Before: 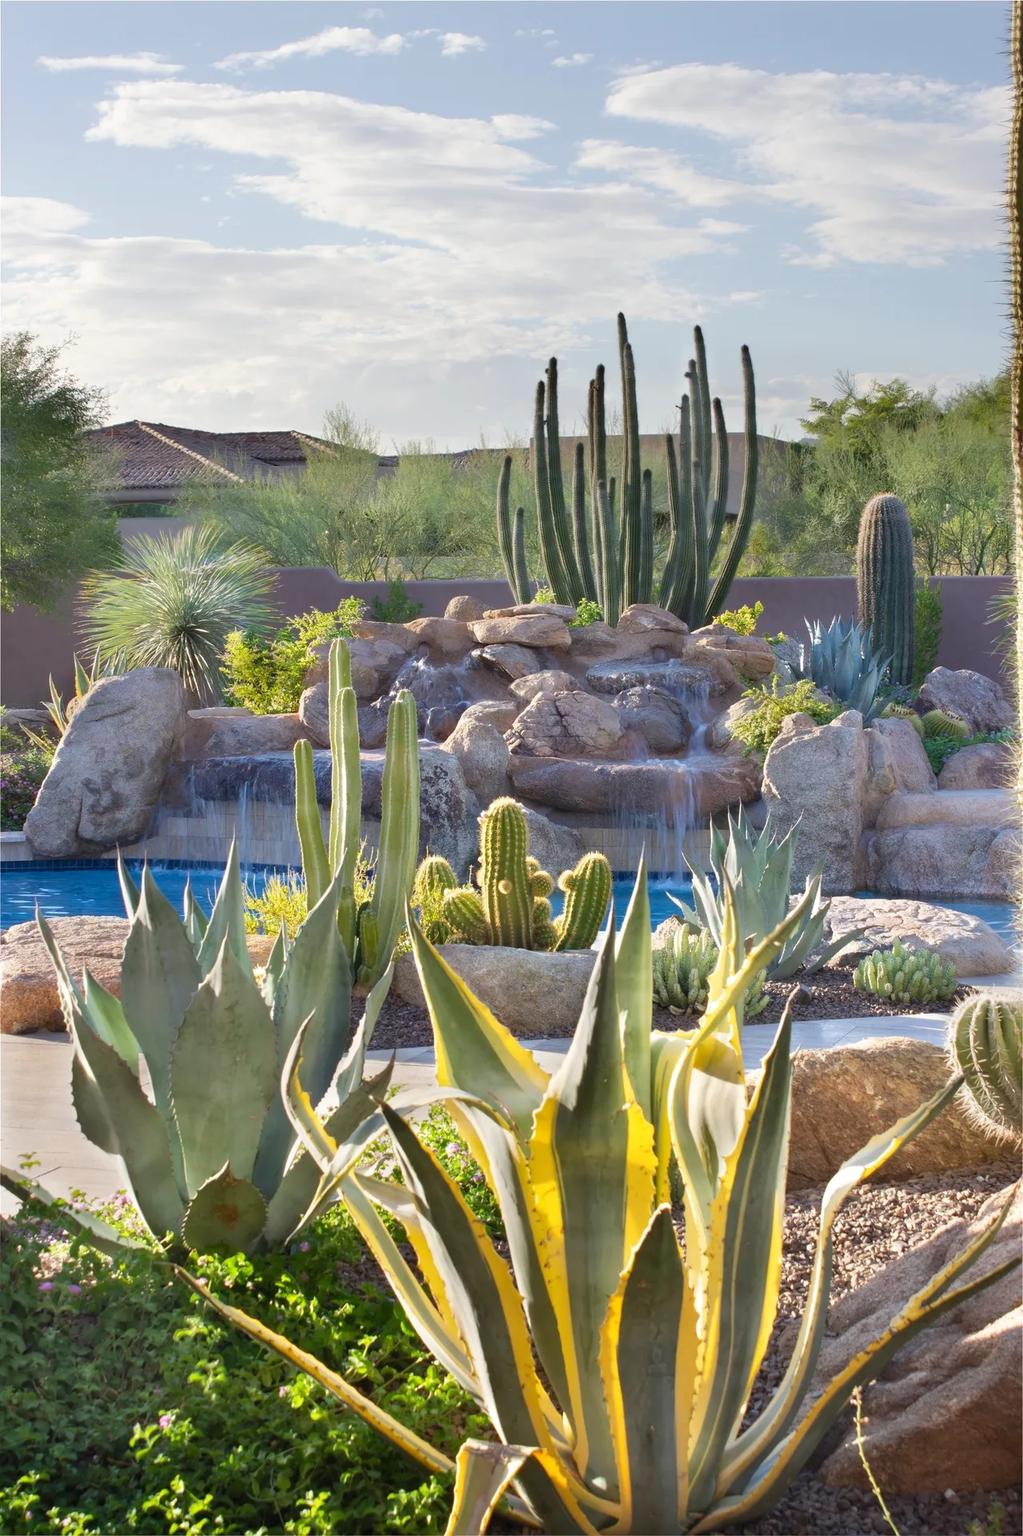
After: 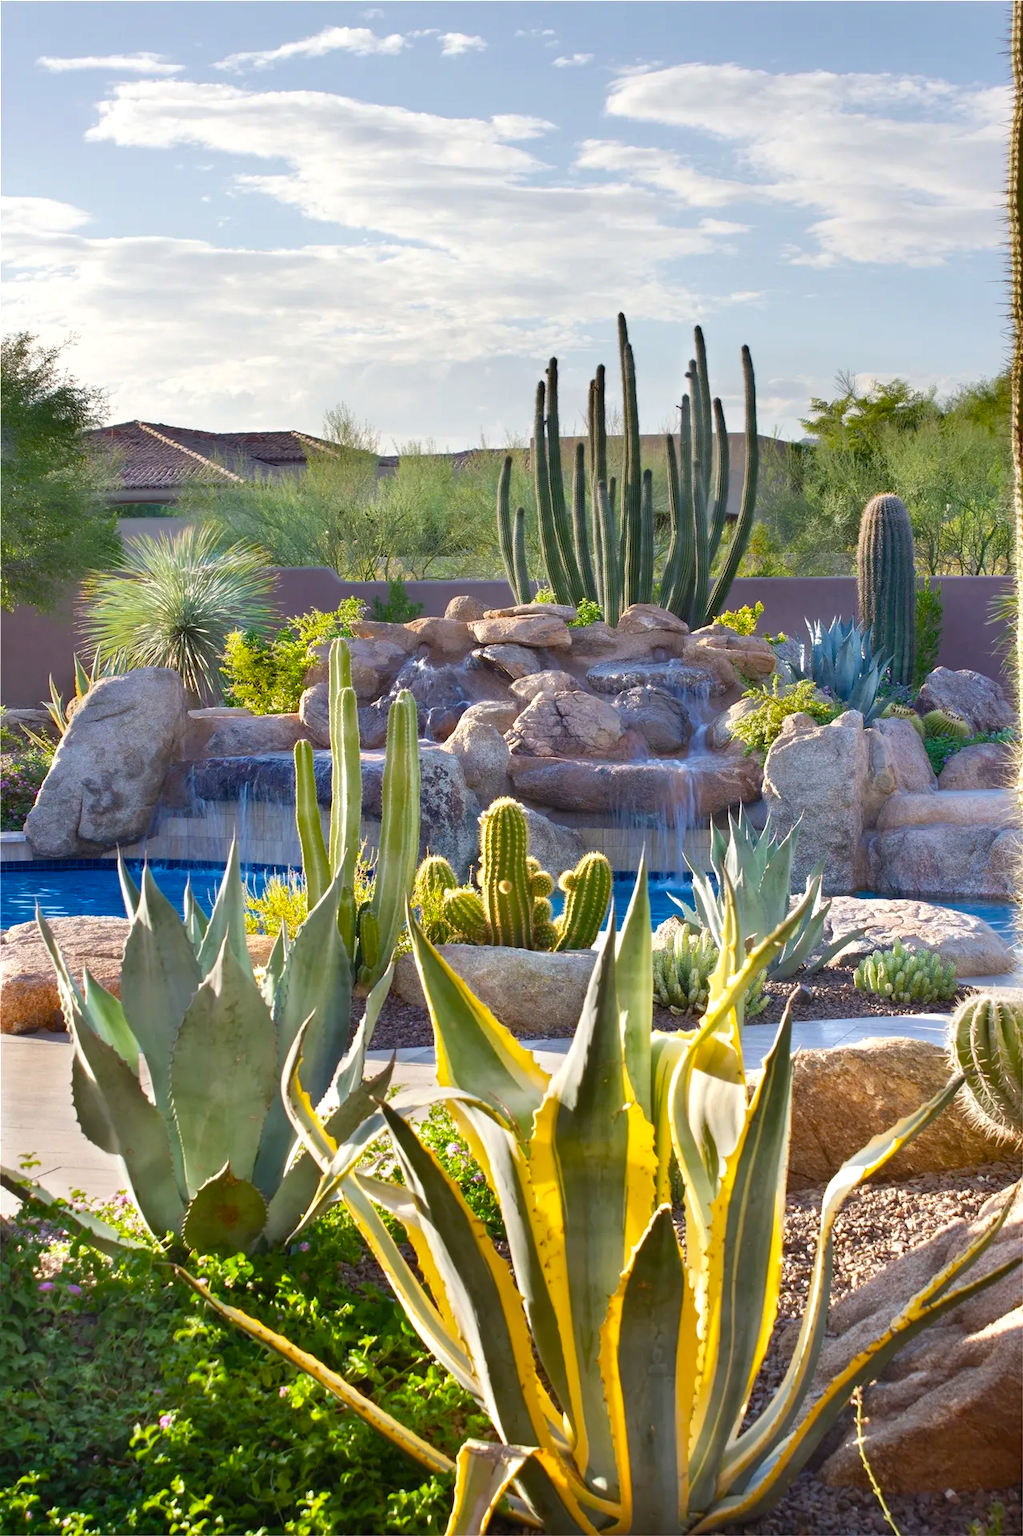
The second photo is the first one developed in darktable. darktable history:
exposure: exposure -0.041 EV, compensate highlight preservation false
color balance rgb: linear chroma grading › shadows 16%, perceptual saturation grading › global saturation 8%, perceptual saturation grading › shadows 4%, perceptual brilliance grading › global brilliance 2%, perceptual brilliance grading › highlights 8%, perceptual brilliance grading › shadows -4%, global vibrance 16%, saturation formula JzAzBz (2021)
shadows and highlights: shadows 37.27, highlights -28.18, soften with gaussian
